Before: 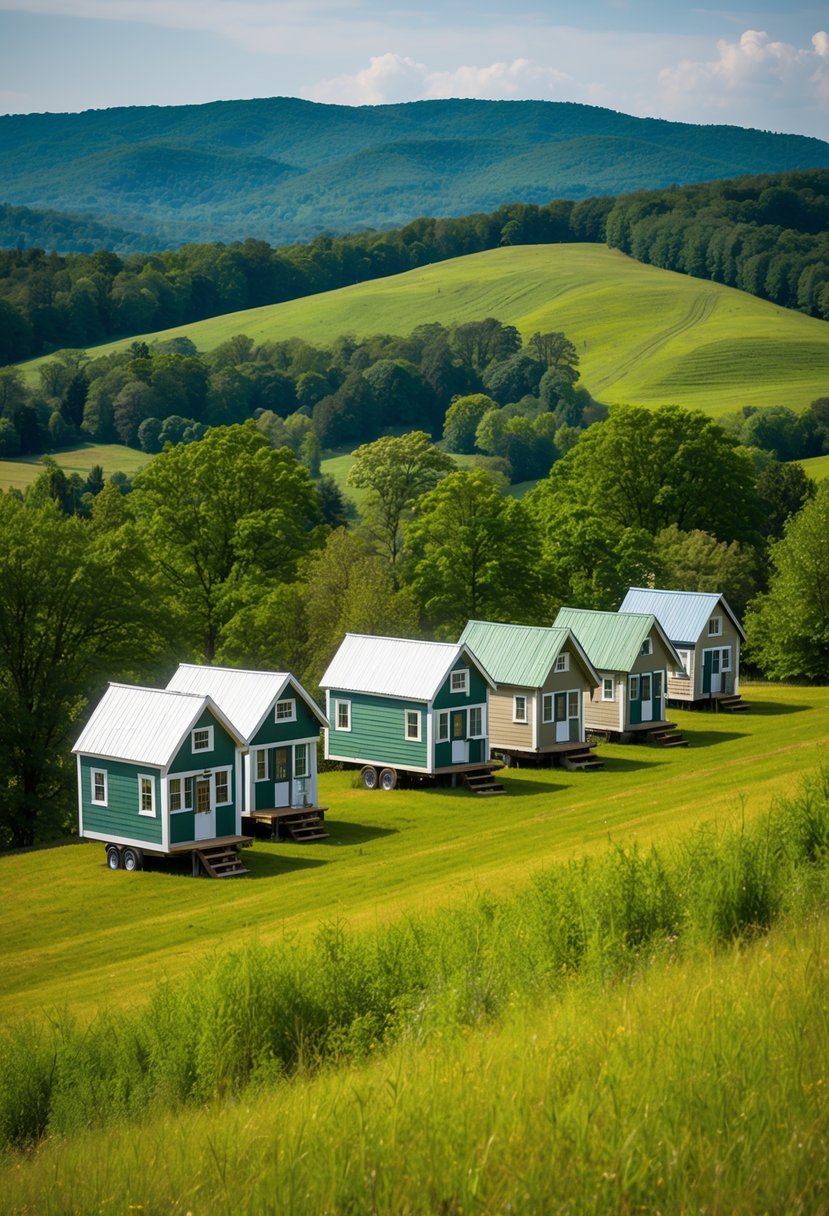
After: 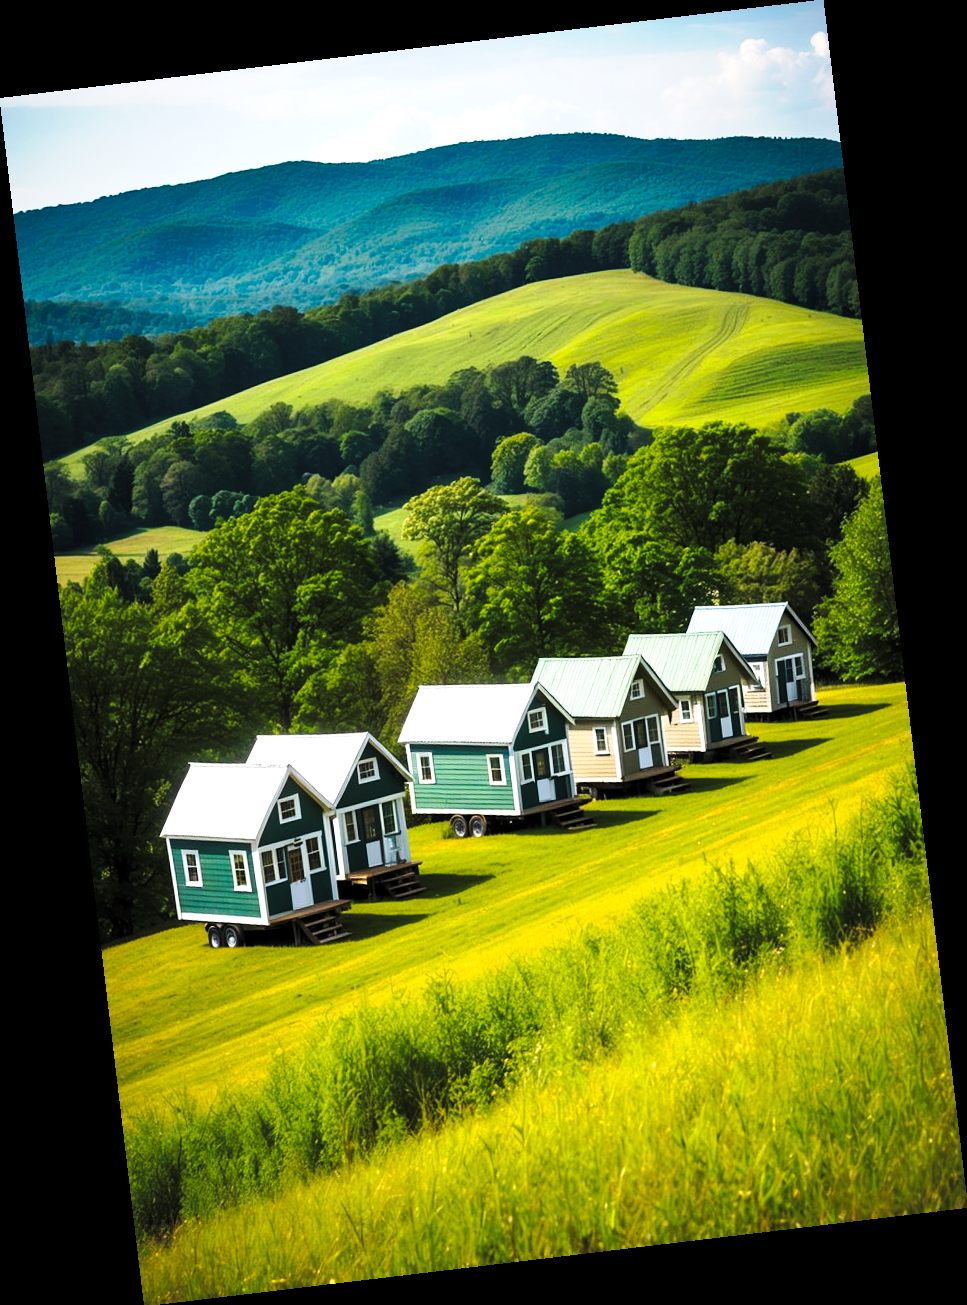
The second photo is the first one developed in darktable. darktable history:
tone curve: curves: ch0 [(0, 0) (0.003, 0.045) (0.011, 0.054) (0.025, 0.069) (0.044, 0.083) (0.069, 0.101) (0.1, 0.119) (0.136, 0.146) (0.177, 0.177) (0.224, 0.221) (0.277, 0.277) (0.335, 0.362) (0.399, 0.452) (0.468, 0.571) (0.543, 0.666) (0.623, 0.758) (0.709, 0.853) (0.801, 0.896) (0.898, 0.945) (1, 1)], preserve colors none
levels: levels [0.052, 0.496, 0.908]
rotate and perspective: rotation -6.83°, automatic cropping off
